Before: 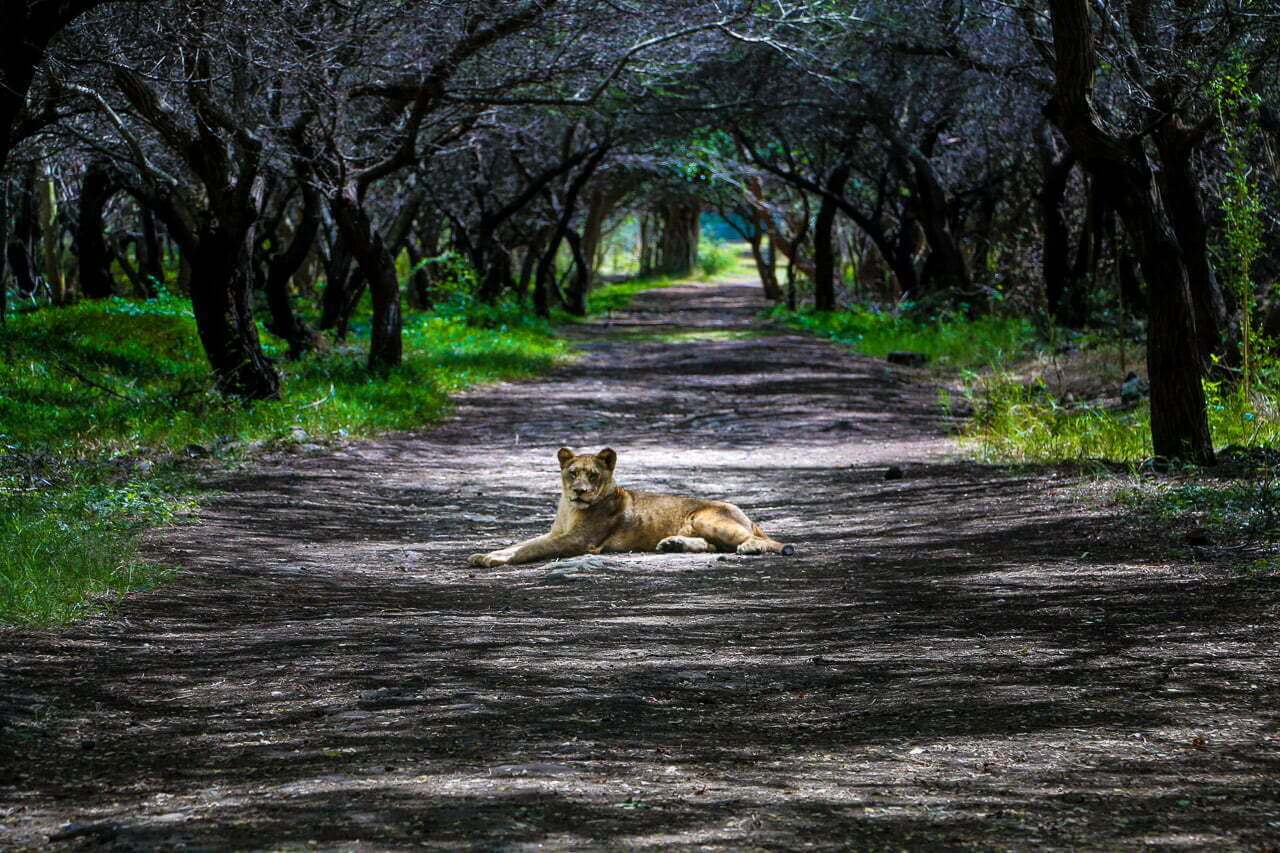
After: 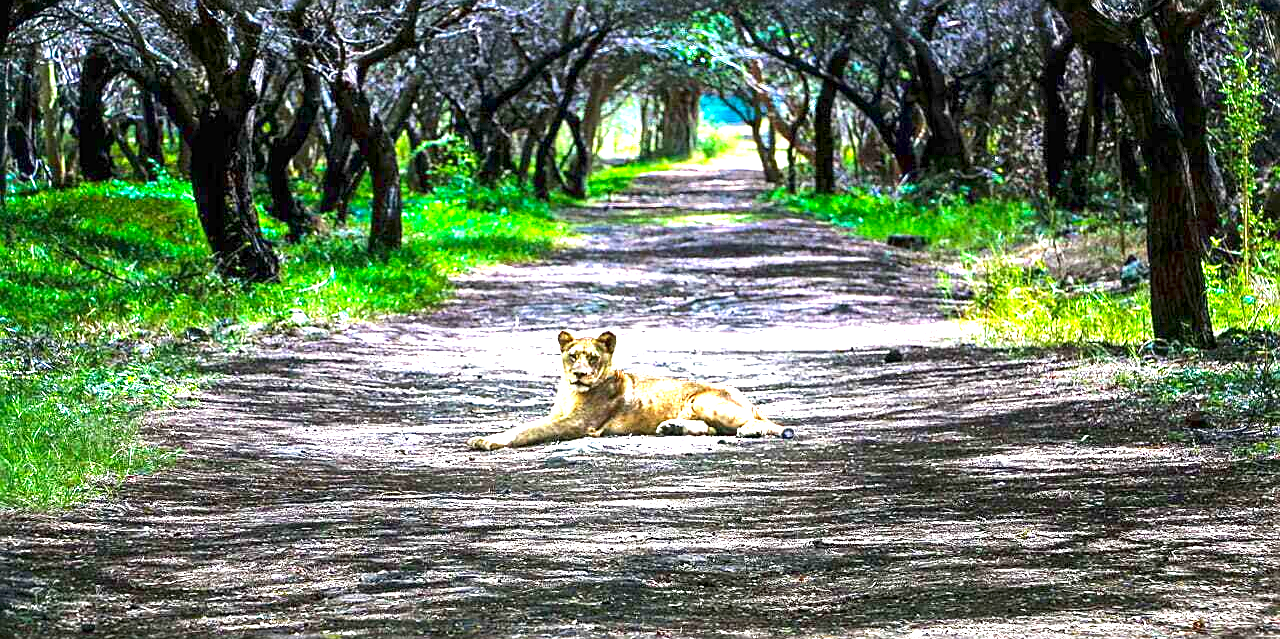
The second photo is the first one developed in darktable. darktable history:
contrast brightness saturation: contrast 0.04, saturation 0.16
tone equalizer: on, module defaults
exposure: exposure 2.25 EV, compensate highlight preservation false
crop: top 13.819%, bottom 11.169%
sharpen: on, module defaults
